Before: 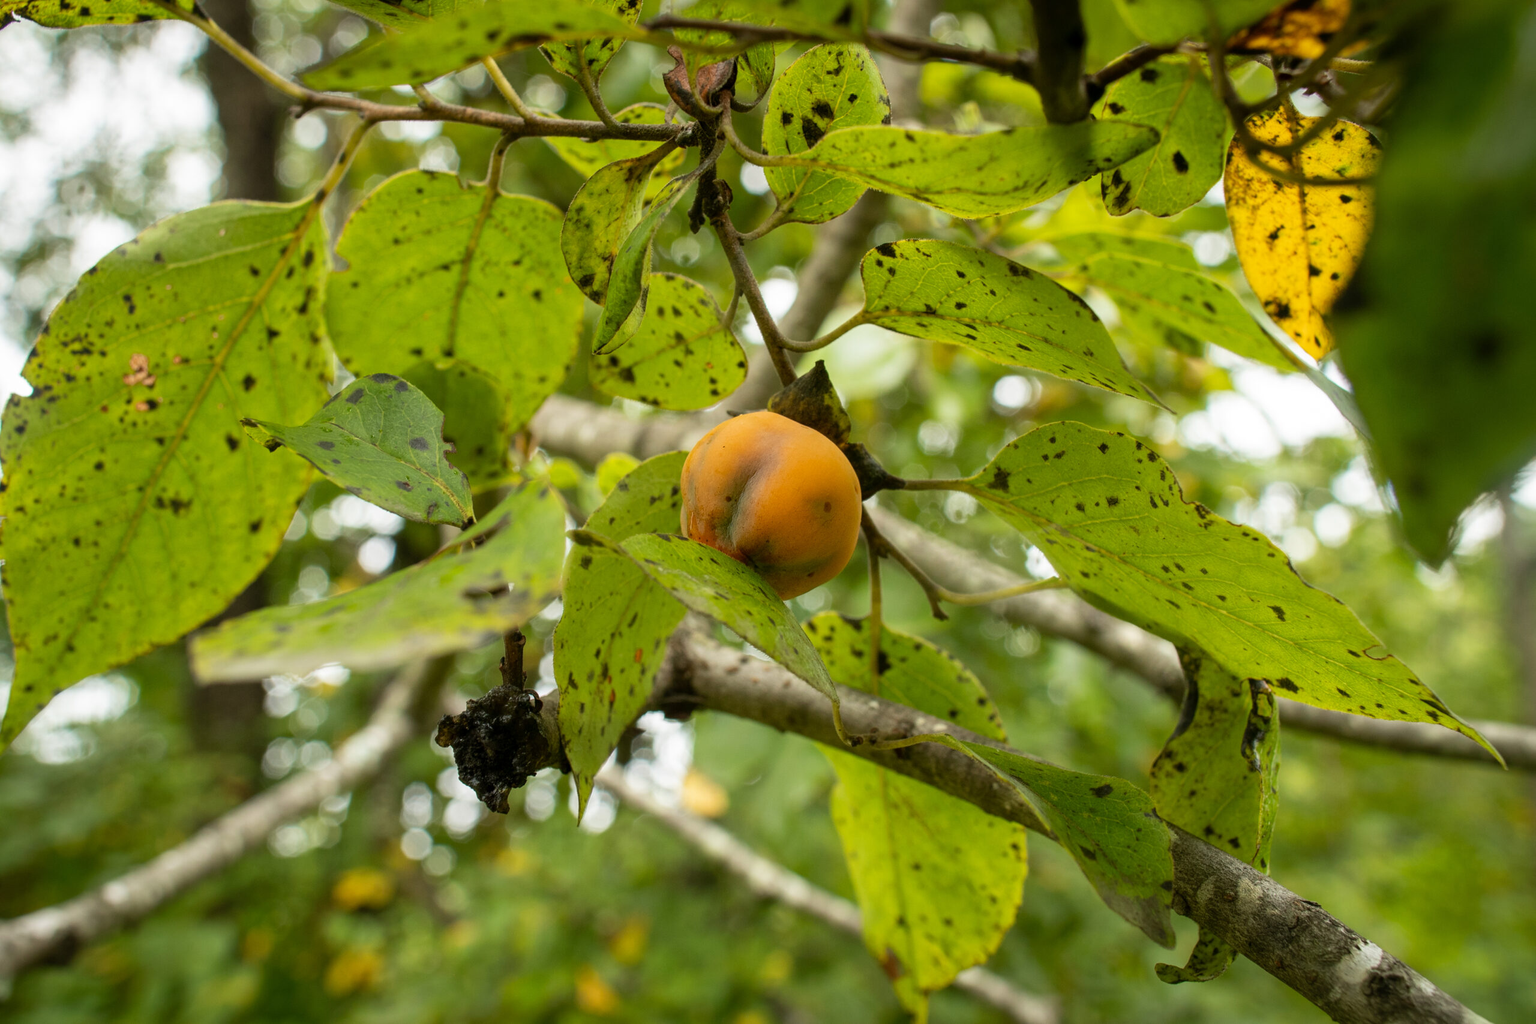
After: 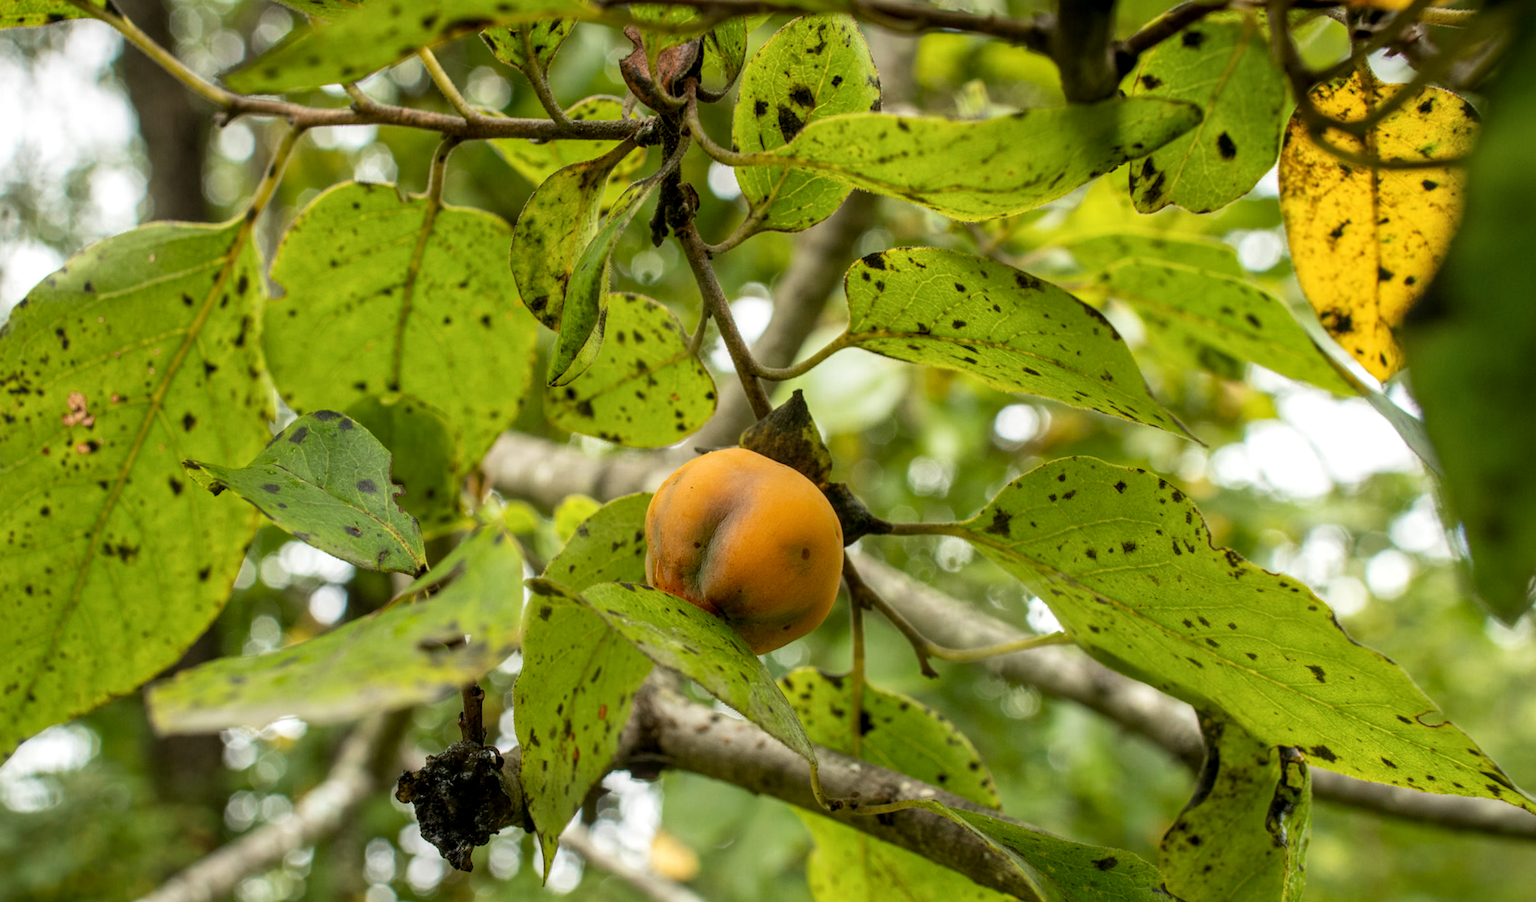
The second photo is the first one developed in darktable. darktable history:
crop and rotate: angle 0.2°, left 0.275%, right 3.127%, bottom 14.18%
local contrast: on, module defaults
rotate and perspective: rotation 0.062°, lens shift (vertical) 0.115, lens shift (horizontal) -0.133, crop left 0.047, crop right 0.94, crop top 0.061, crop bottom 0.94
